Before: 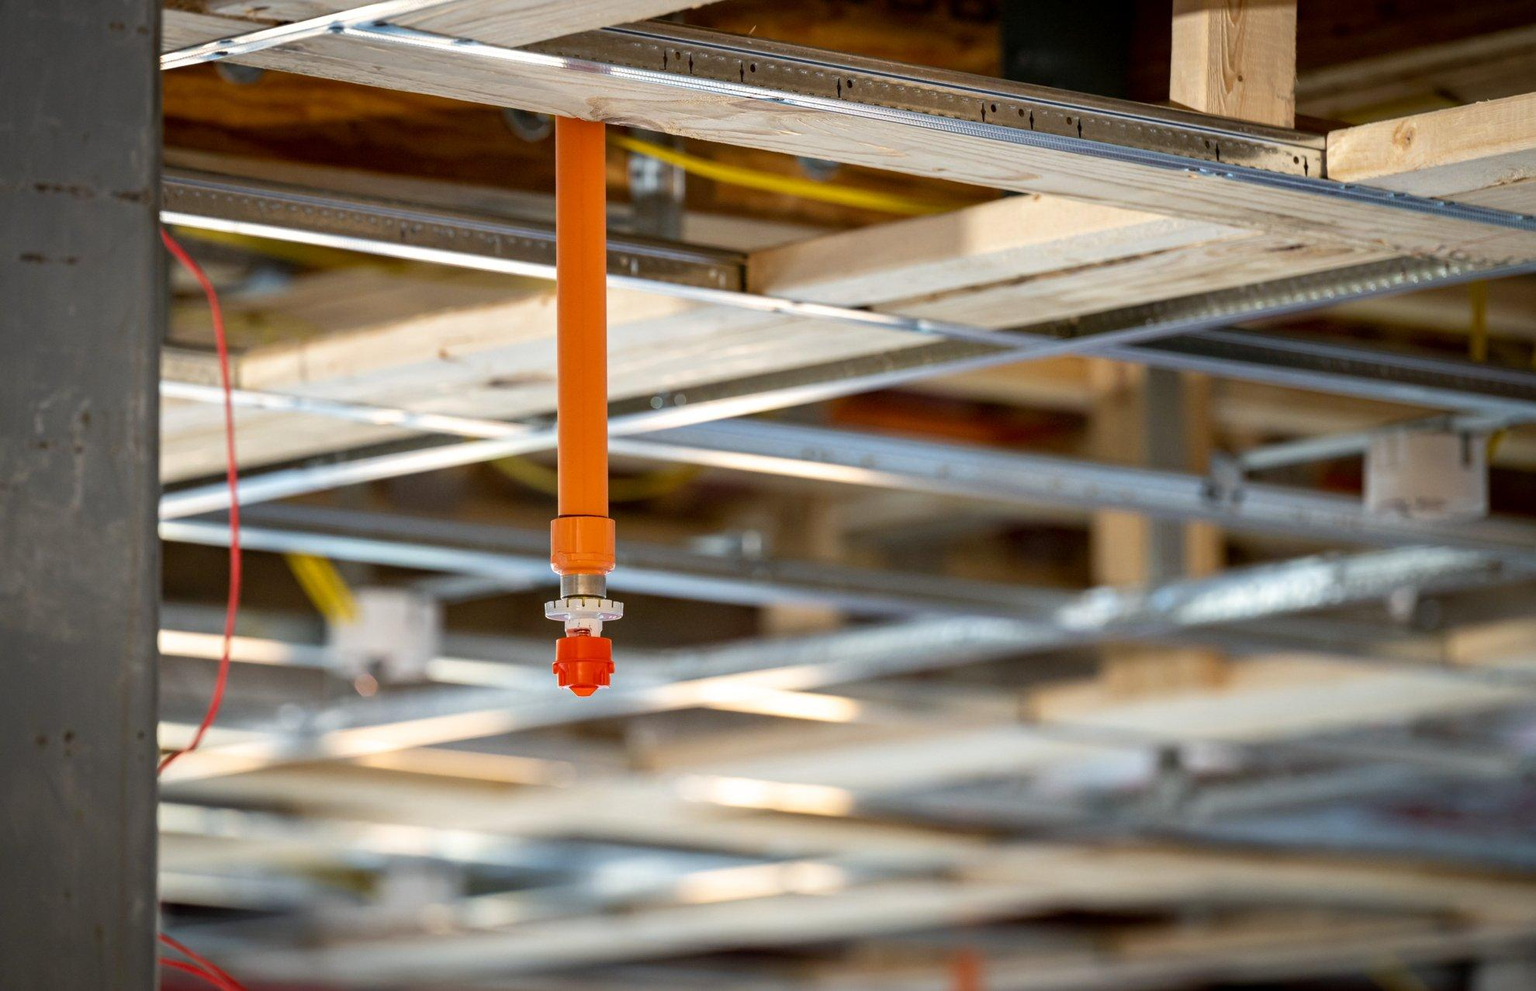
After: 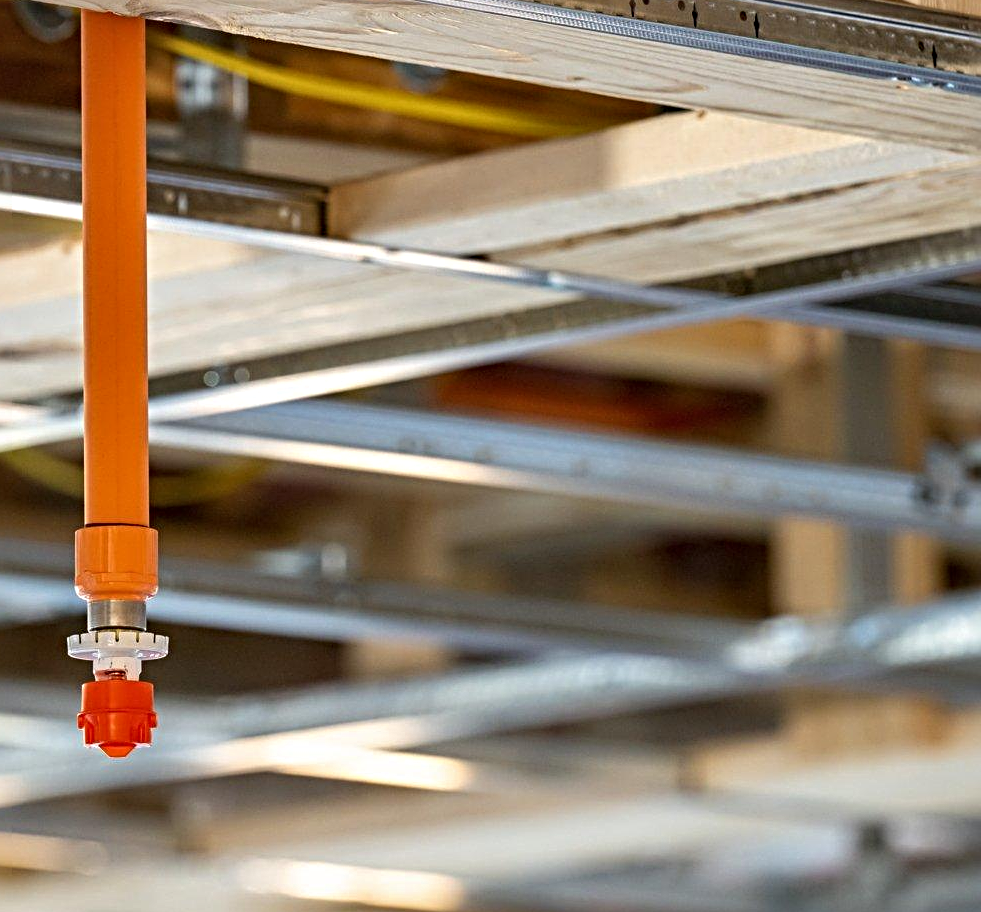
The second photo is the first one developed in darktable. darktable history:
sharpen: radius 4.883
shadows and highlights: soften with gaussian
crop: left 32.075%, top 10.976%, right 18.355%, bottom 17.596%
white balance: emerald 1
